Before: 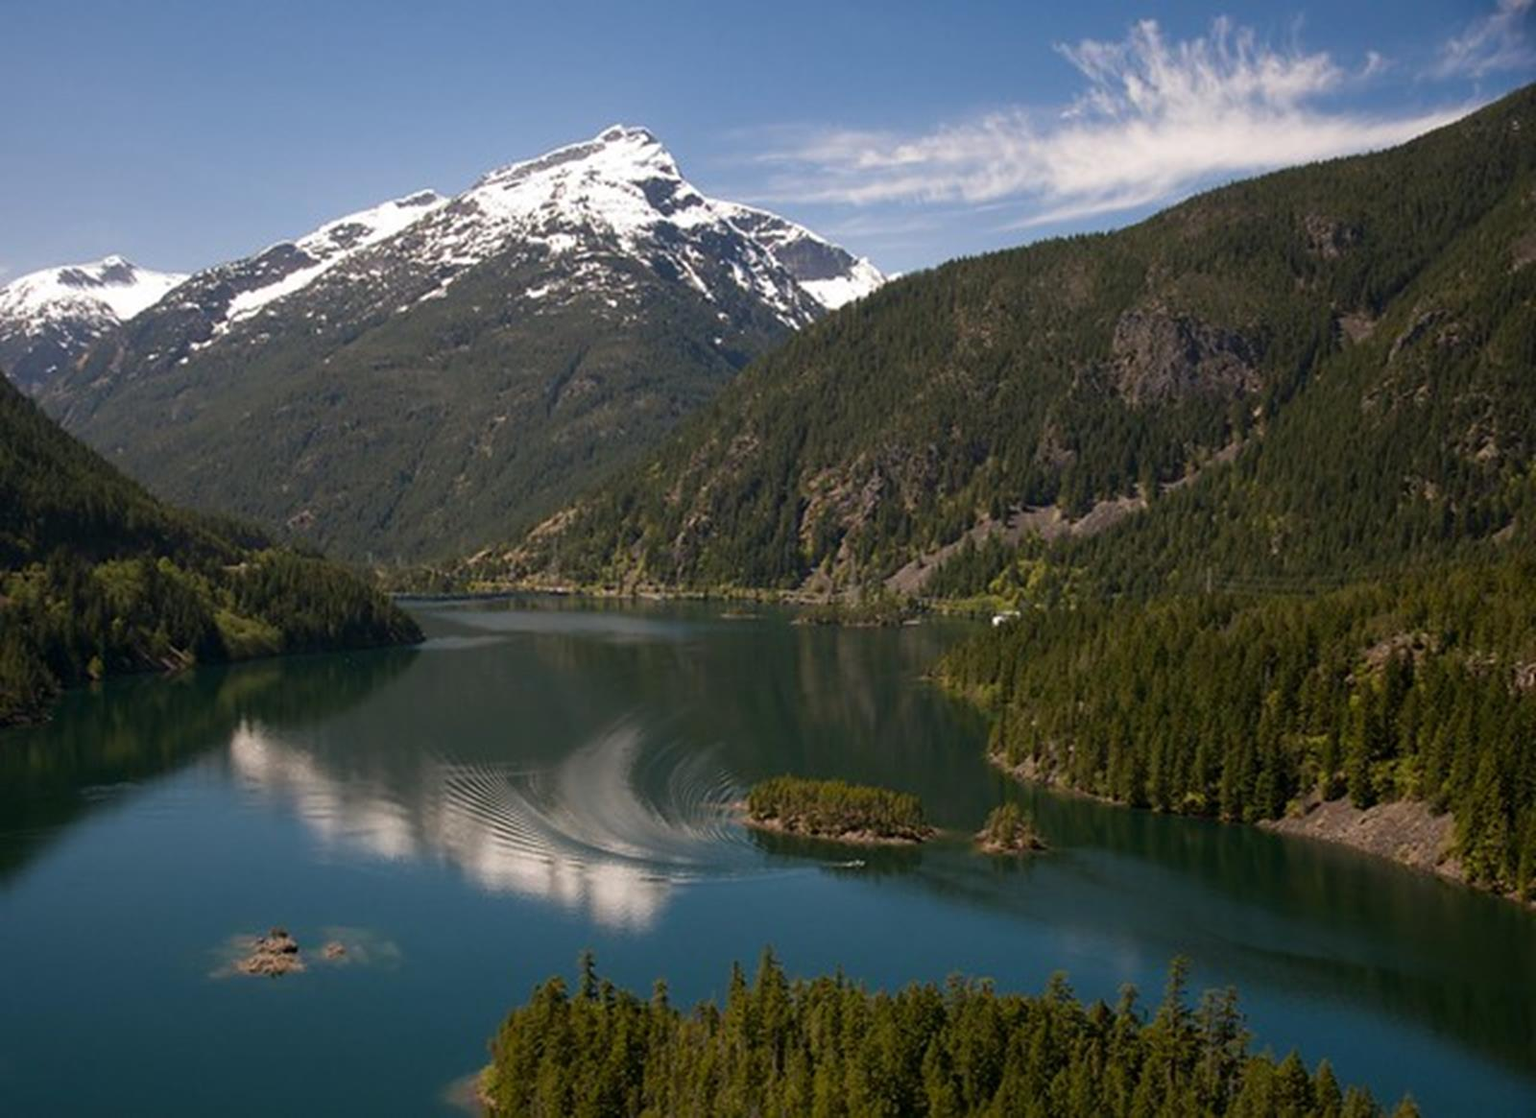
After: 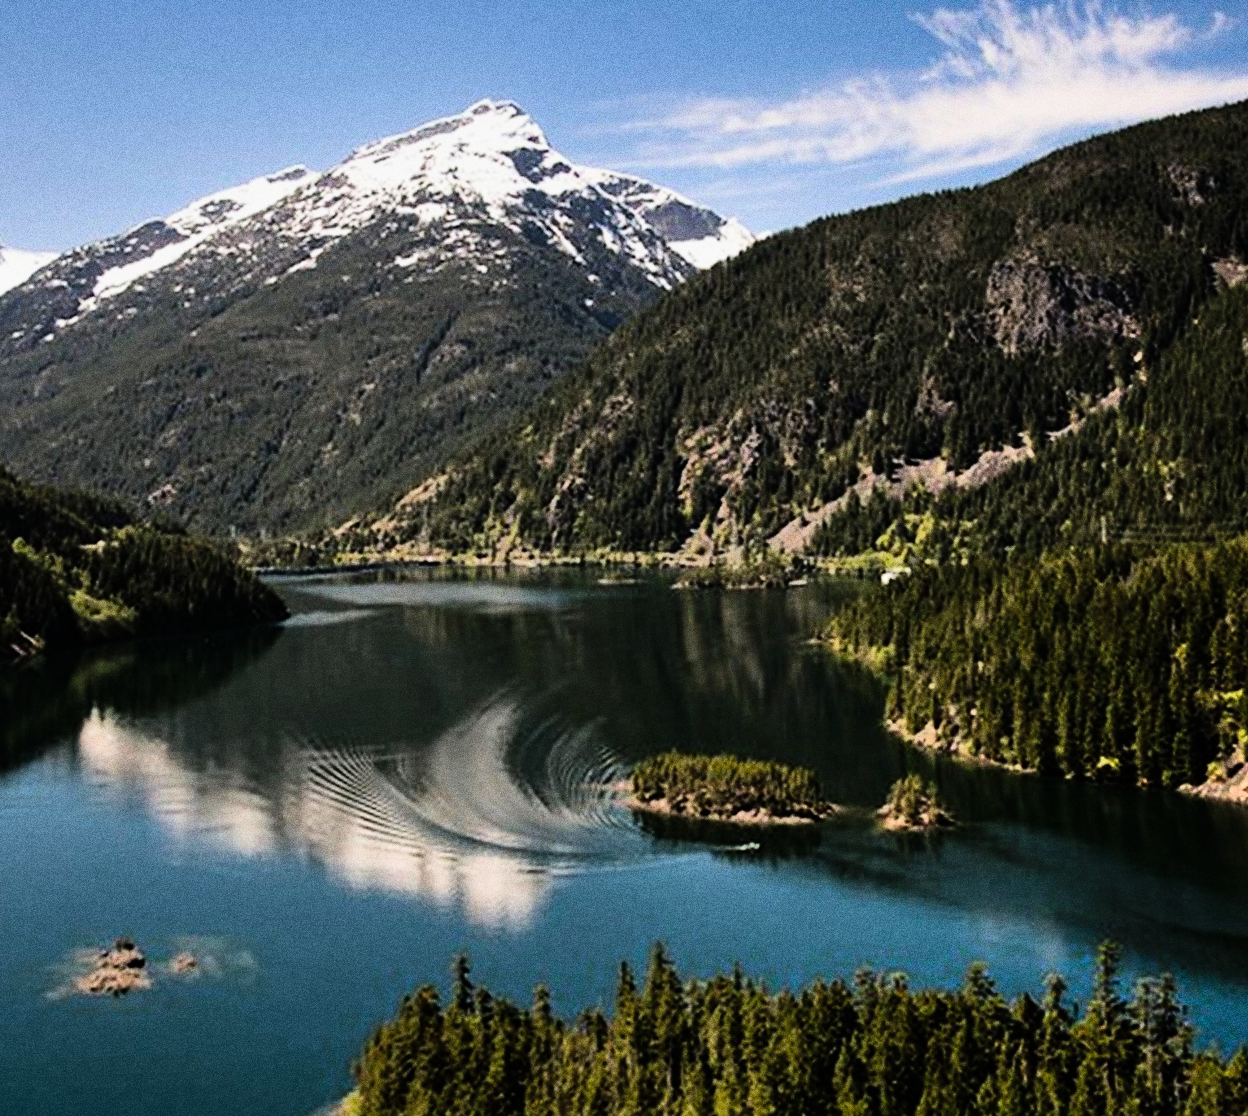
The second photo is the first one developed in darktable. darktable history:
tone equalizer: -8 EV -0.75 EV, -7 EV -0.7 EV, -6 EV -0.6 EV, -5 EV -0.4 EV, -3 EV 0.4 EV, -2 EV 0.6 EV, -1 EV 0.7 EV, +0 EV 0.75 EV, edges refinement/feathering 500, mask exposure compensation -1.57 EV, preserve details no
rotate and perspective: rotation -1.68°, lens shift (vertical) -0.146, crop left 0.049, crop right 0.912, crop top 0.032, crop bottom 0.96
shadows and highlights: white point adjustment 1, soften with gaussian
crop: left 7.598%, right 7.873%
exposure: exposure 0.3 EV, compensate highlight preservation false
filmic rgb: black relative exposure -7.75 EV, white relative exposure 4.4 EV, threshold 3 EV, hardness 3.76, latitude 50%, contrast 1.1, color science v5 (2021), contrast in shadows safe, contrast in highlights safe, enable highlight reconstruction true
haze removal: compatibility mode true, adaptive false
grain: coarseness 0.09 ISO, strength 40%
